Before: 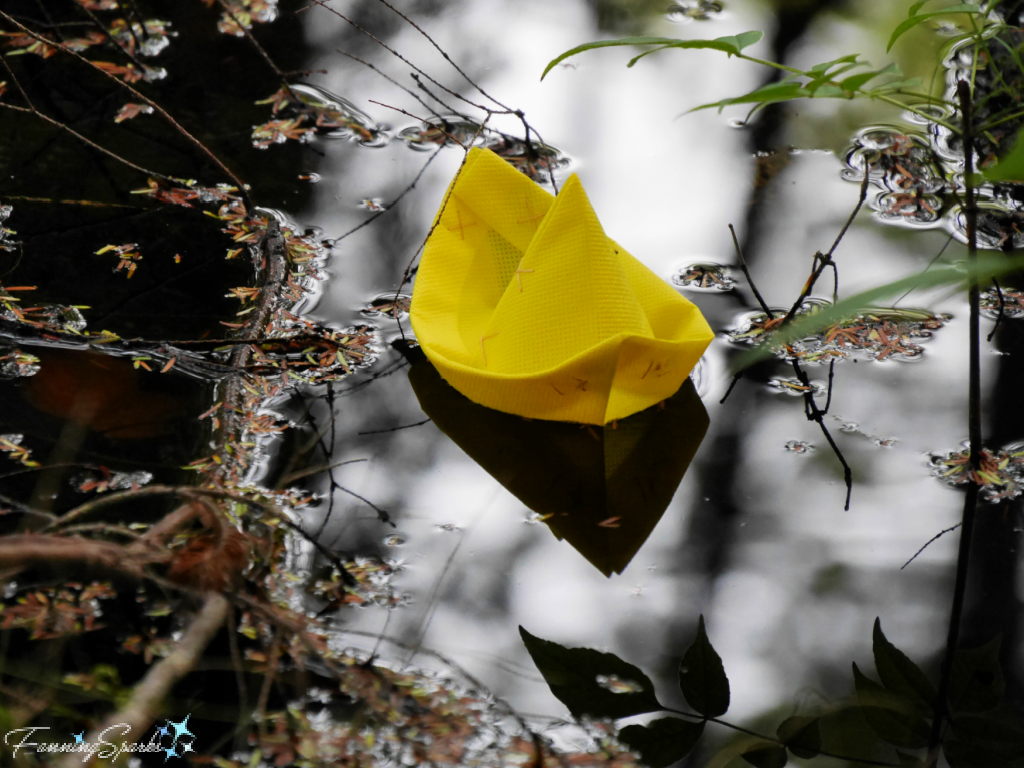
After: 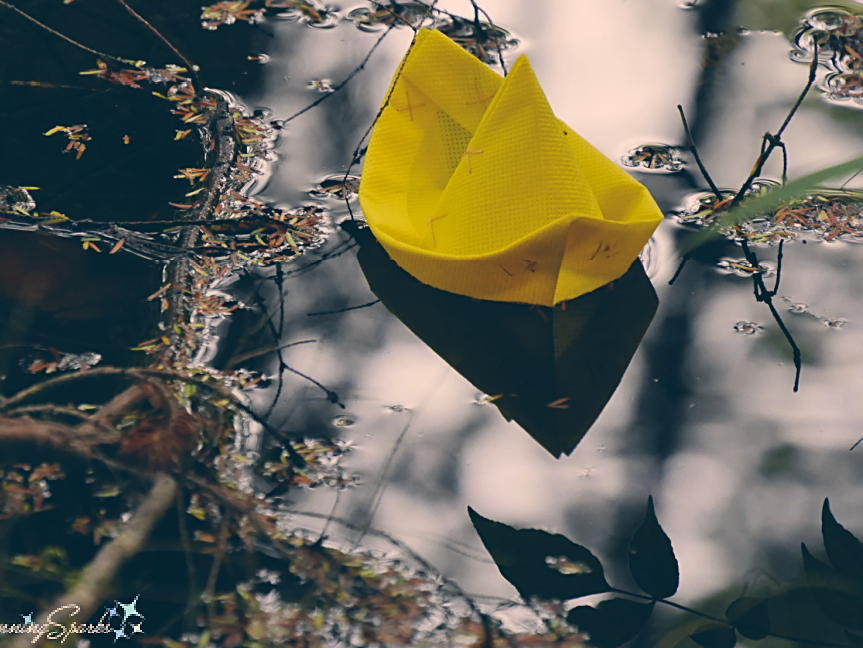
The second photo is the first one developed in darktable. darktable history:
tone equalizer: -7 EV 0.199 EV, -6 EV 0.127 EV, -5 EV 0.109 EV, -4 EV 0.043 EV, -2 EV -0.021 EV, -1 EV -0.044 EV, +0 EV -0.078 EV
color correction: highlights a* 10.35, highlights b* 13.95, shadows a* -9.66, shadows b* -14.93
crop and rotate: left 5%, top 15.509%, right 10.649%
sharpen: on, module defaults
exposure: black level correction -0.015, exposure -0.185 EV, compensate exposure bias true, compensate highlight preservation false
